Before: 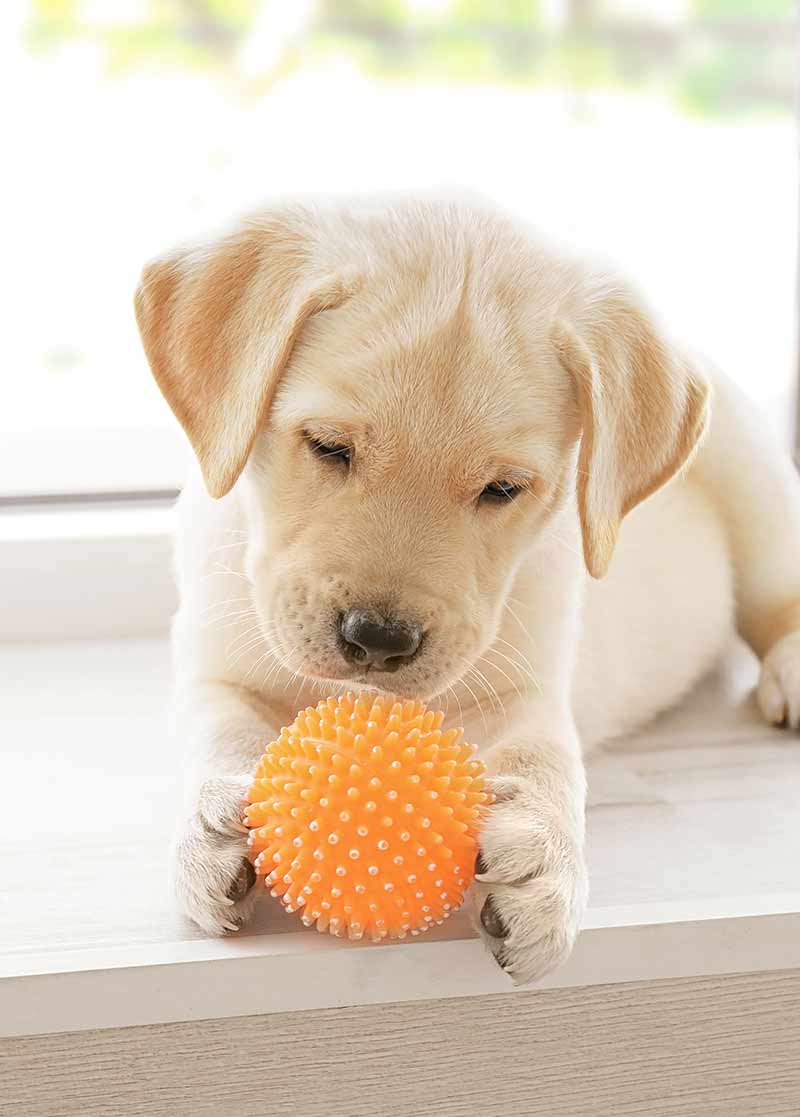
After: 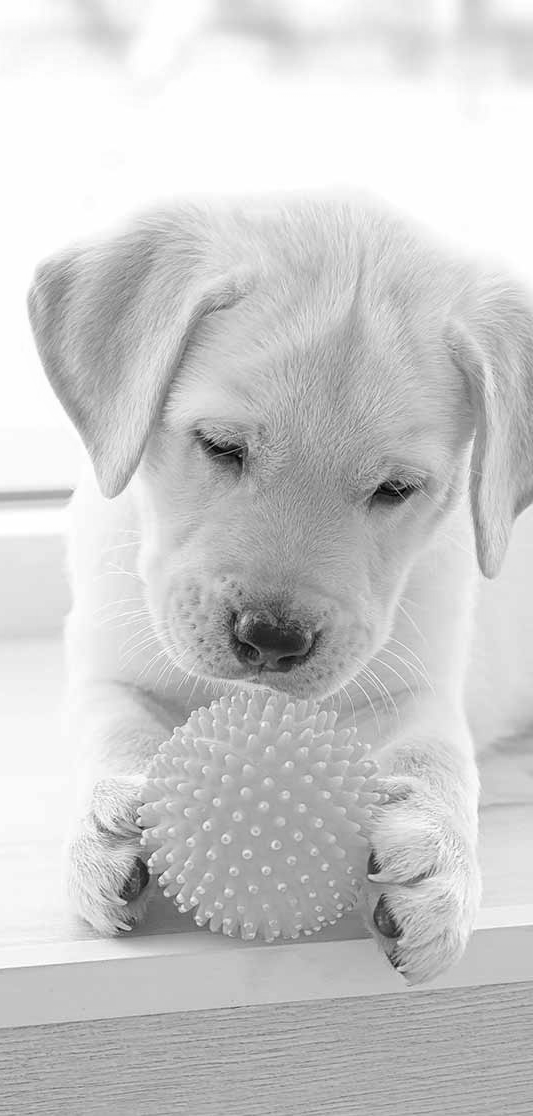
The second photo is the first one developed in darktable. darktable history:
monochrome: on, module defaults
crop and rotate: left 13.537%, right 19.796%
